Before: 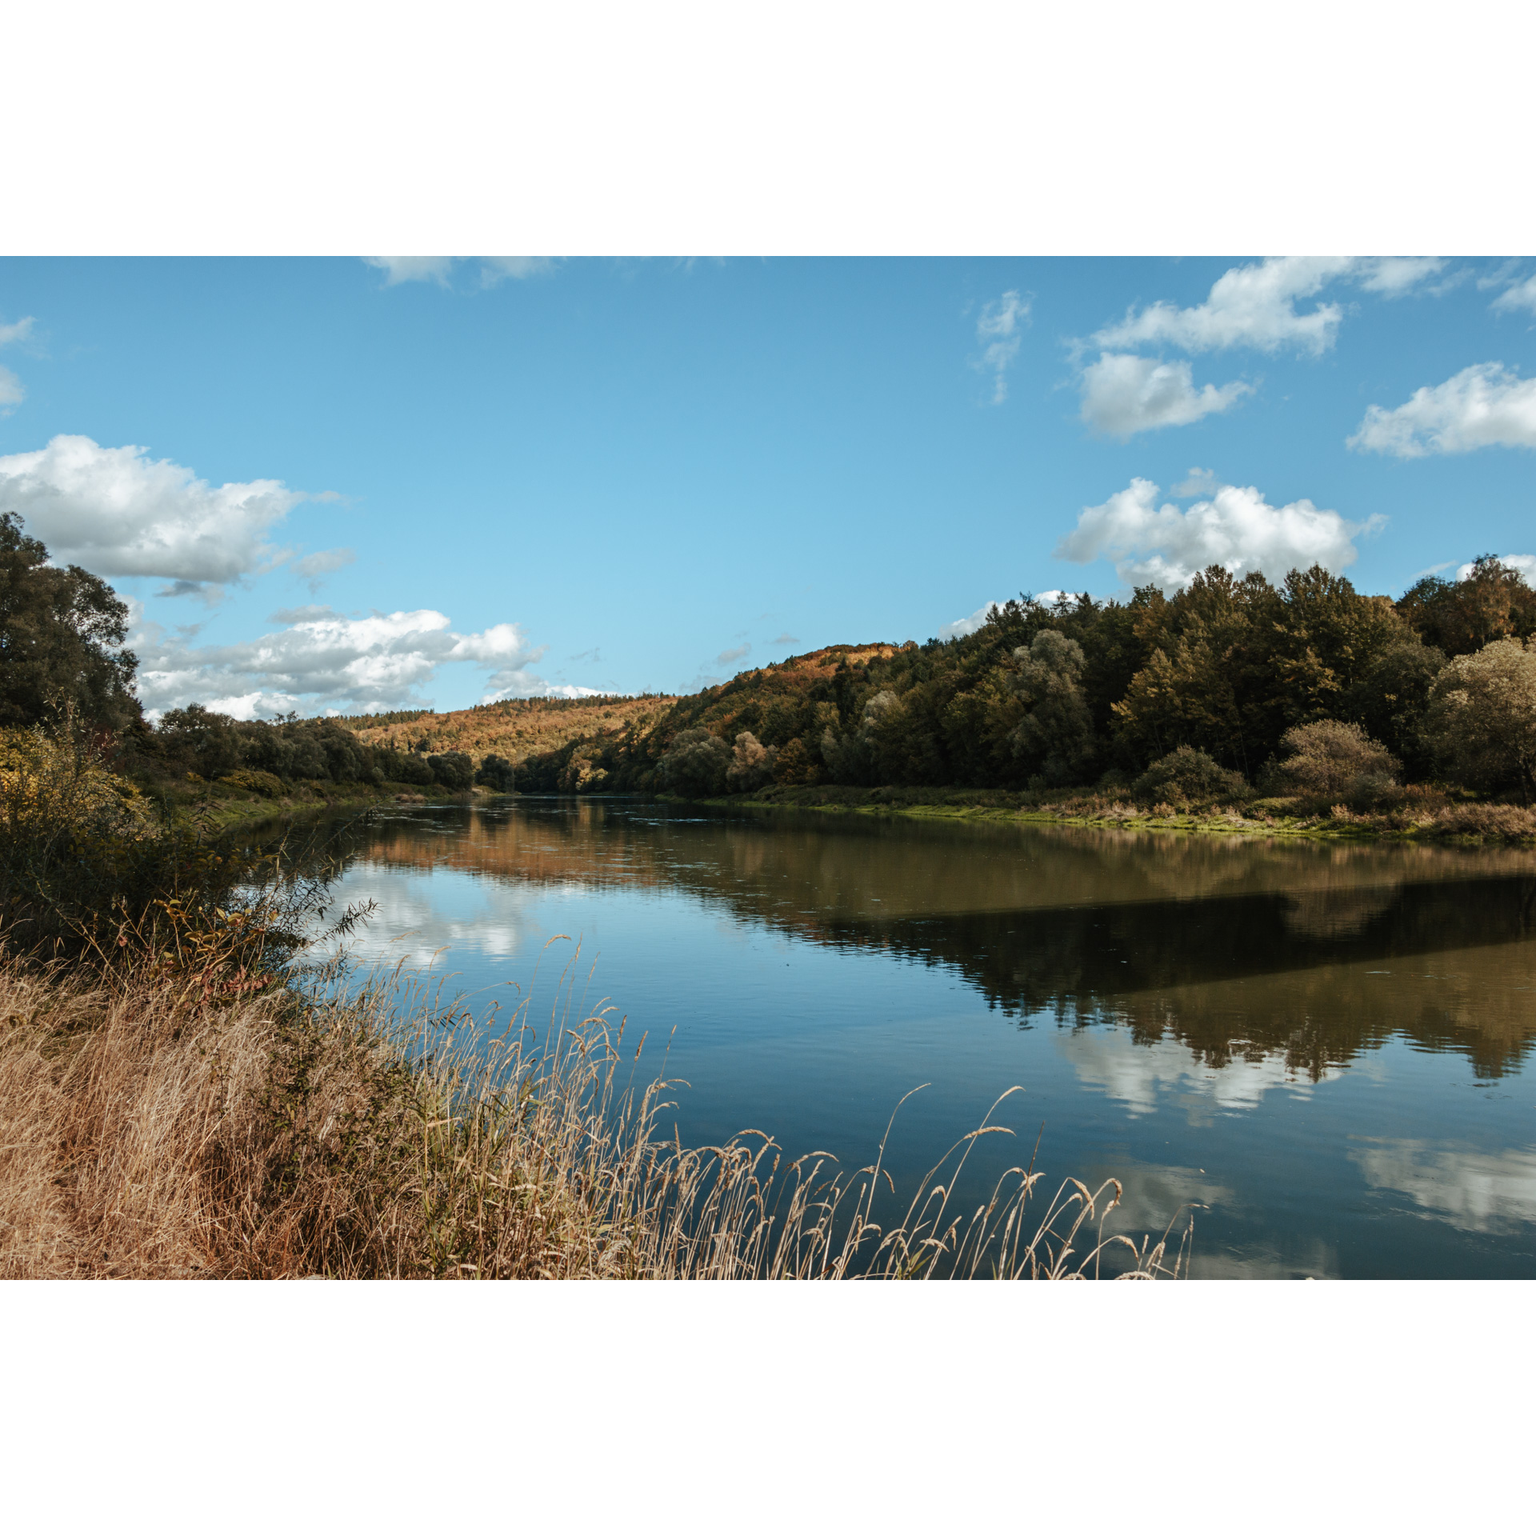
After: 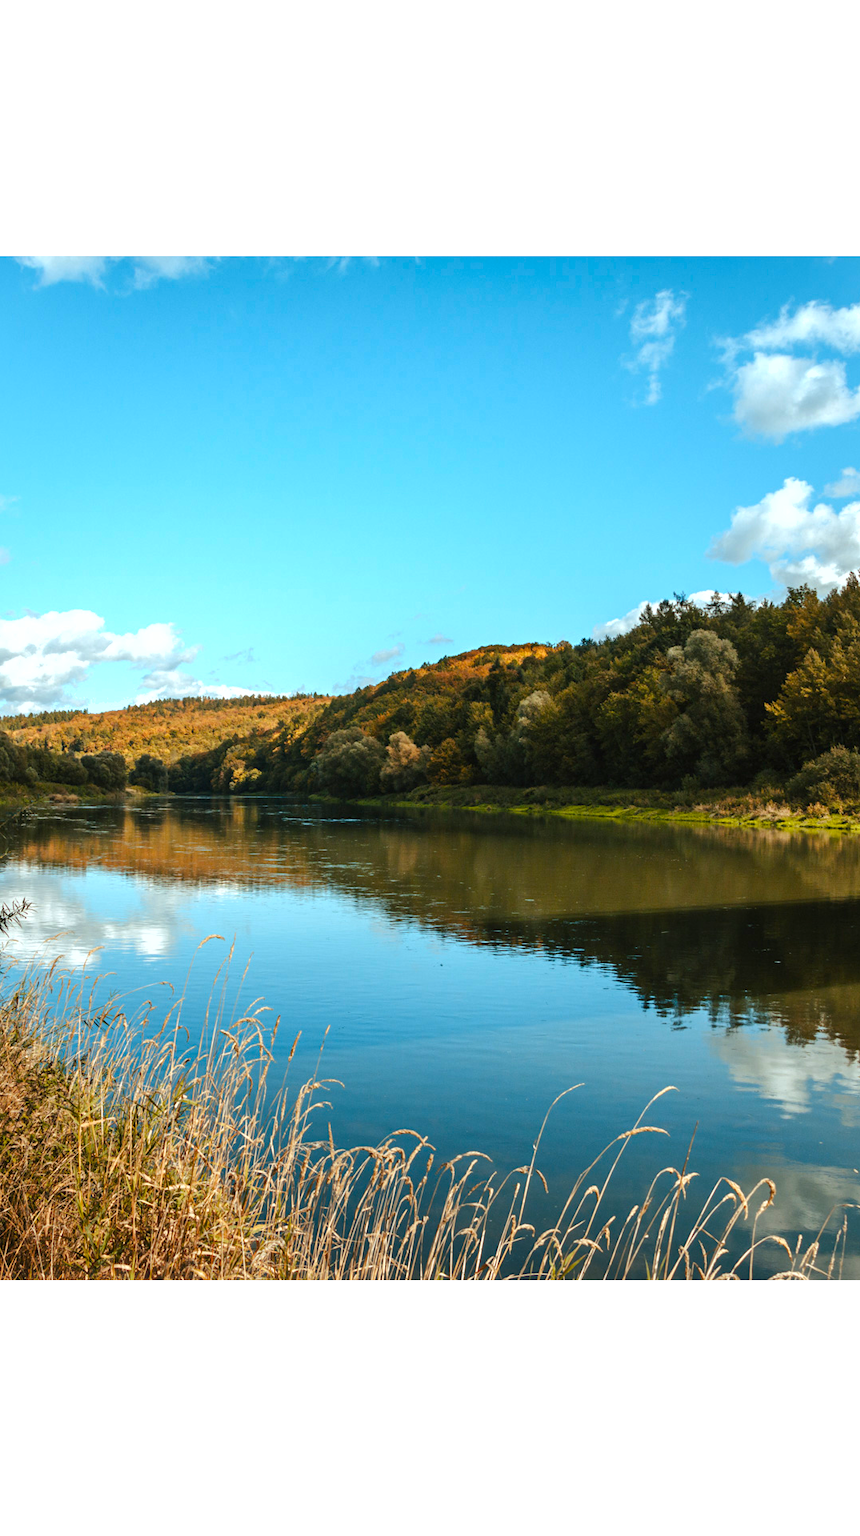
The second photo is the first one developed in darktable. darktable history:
haze removal: compatibility mode true, adaptive false
exposure: black level correction 0, exposure 0.691 EV, compensate exposure bias true, compensate highlight preservation false
crop and rotate: left 22.56%, right 21.406%
color balance rgb: shadows lift › chroma 0.958%, shadows lift › hue 110.71°, perceptual saturation grading › global saturation 24.964%, global vibrance 14.823%
shadows and highlights: shadows -20.04, white point adjustment -1.99, highlights -34.8
